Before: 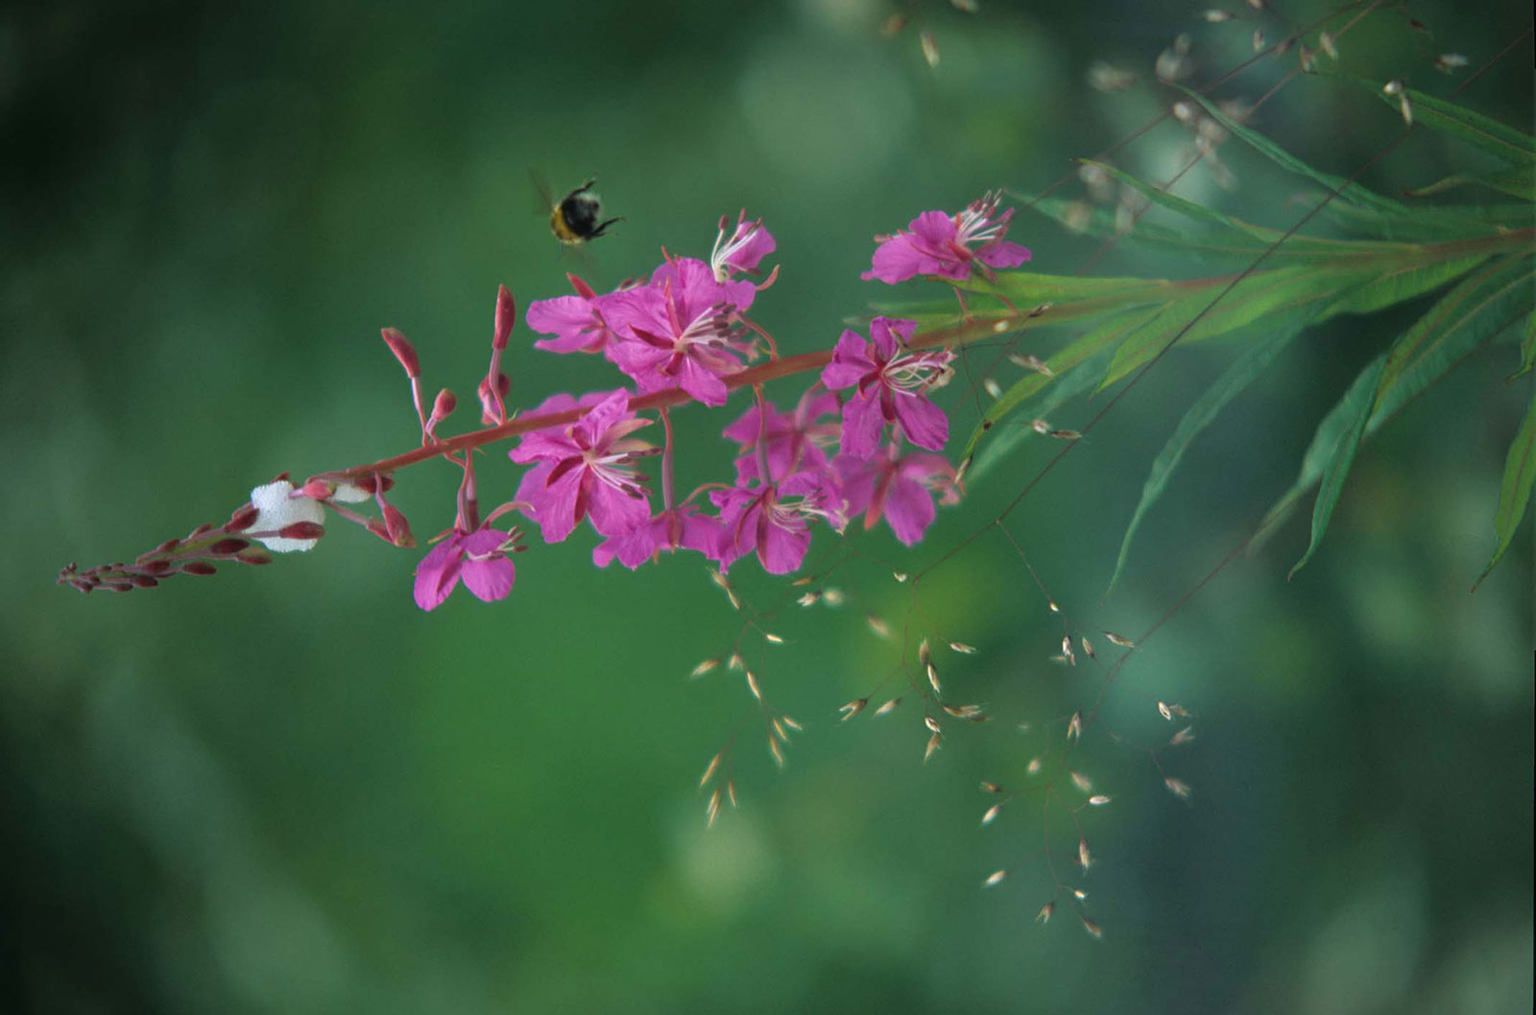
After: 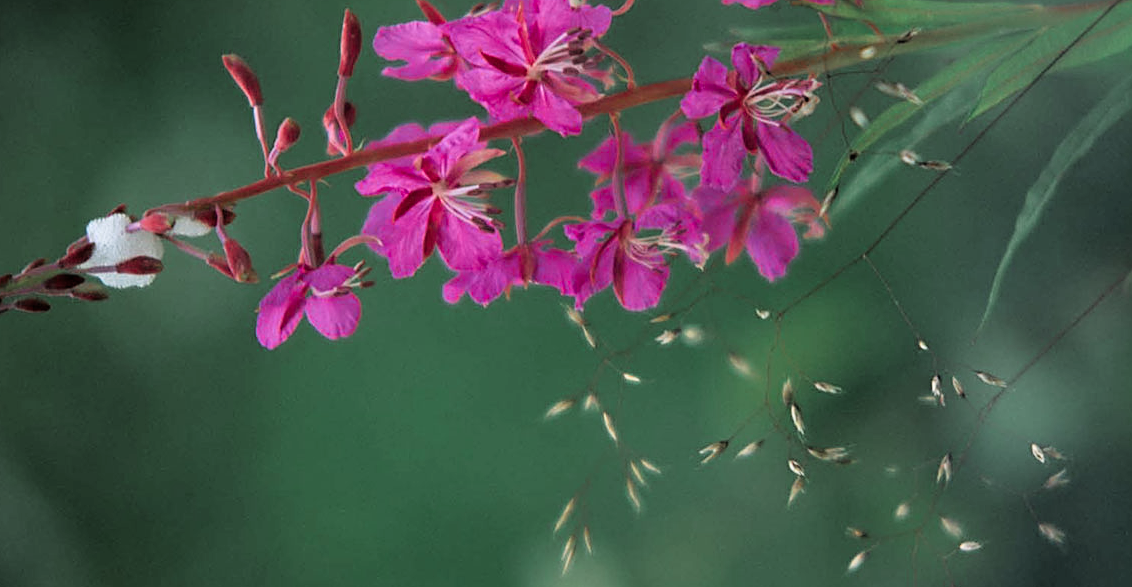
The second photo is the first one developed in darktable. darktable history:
crop: left 10.96%, top 27.158%, right 18.29%, bottom 17.238%
sharpen: on, module defaults
color zones: curves: ch0 [(0, 0.466) (0.128, 0.466) (0.25, 0.5) (0.375, 0.456) (0.5, 0.5) (0.625, 0.5) (0.737, 0.652) (0.875, 0.5)]; ch1 [(0, 0.603) (0.125, 0.618) (0.261, 0.348) (0.372, 0.353) (0.497, 0.363) (0.611, 0.45) (0.731, 0.427) (0.875, 0.518) (0.998, 0.652)]; ch2 [(0, 0.559) (0.125, 0.451) (0.253, 0.564) (0.37, 0.578) (0.5, 0.466) (0.625, 0.471) (0.731, 0.471) (0.88, 0.485)]
filmic rgb: black relative exposure -5.04 EV, white relative exposure 3.19 EV, threshold 2.97 EV, hardness 3.45, contrast 1.194, highlights saturation mix -30.2%, enable highlight reconstruction true
